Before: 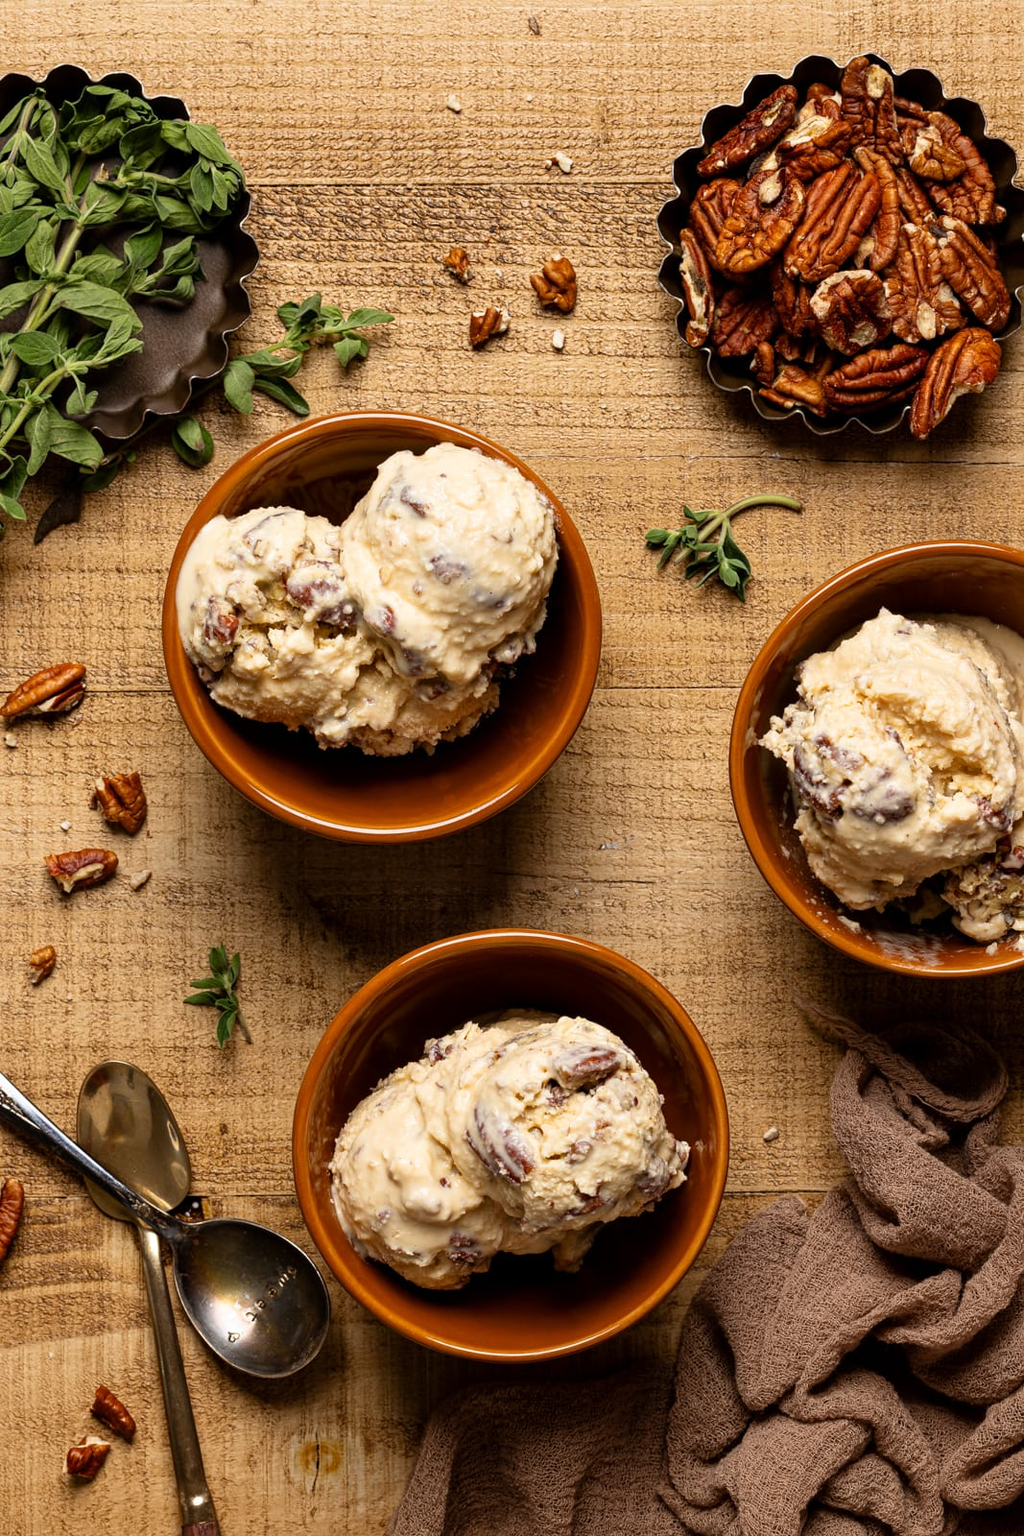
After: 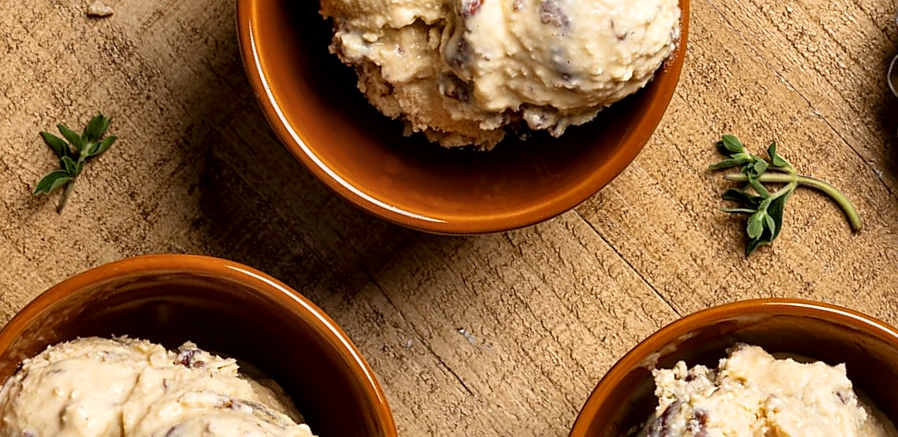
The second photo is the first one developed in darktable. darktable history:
local contrast: mode bilateral grid, contrast 19, coarseness 51, detail 140%, midtone range 0.2
sharpen: radius 1.812, amount 0.401, threshold 1.203
crop and rotate: angle -45.48°, top 16.112%, right 0.903%, bottom 11.613%
